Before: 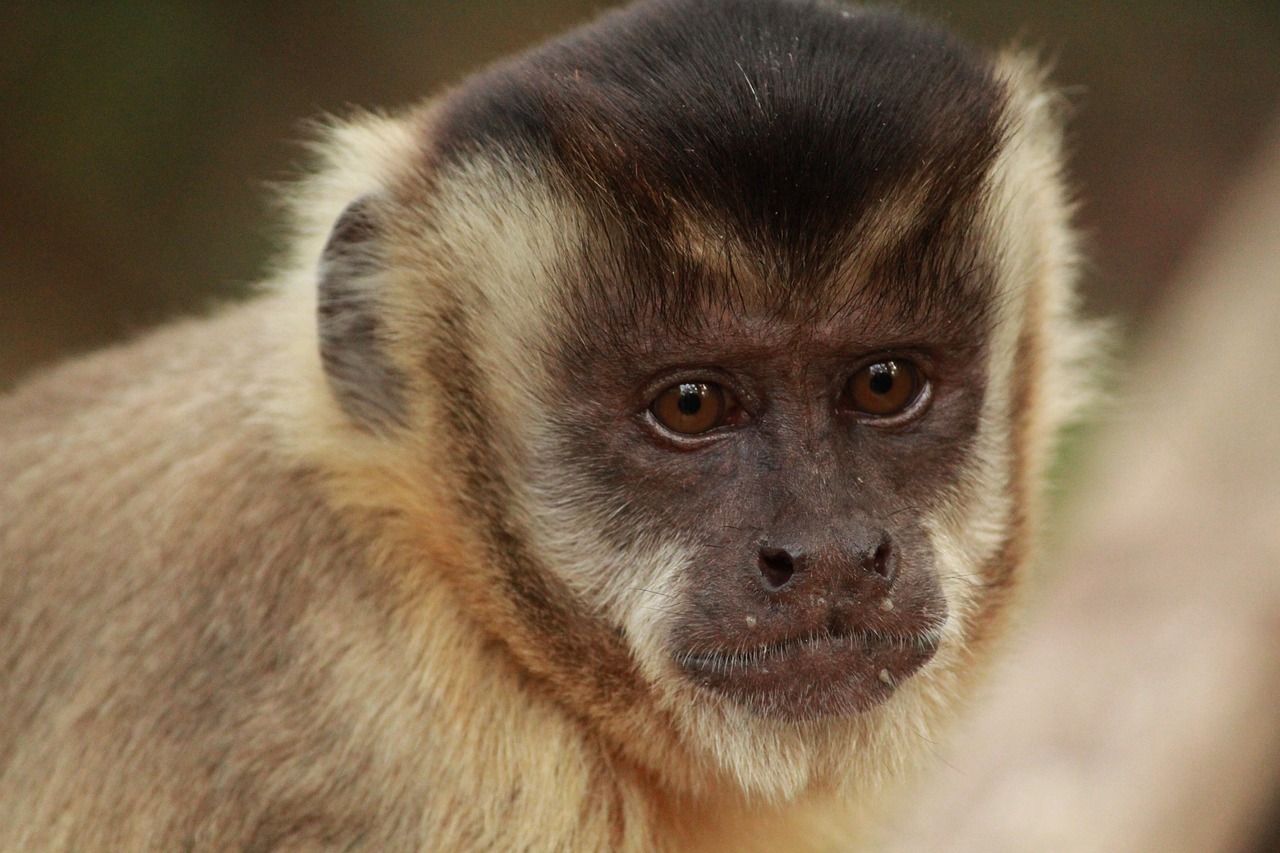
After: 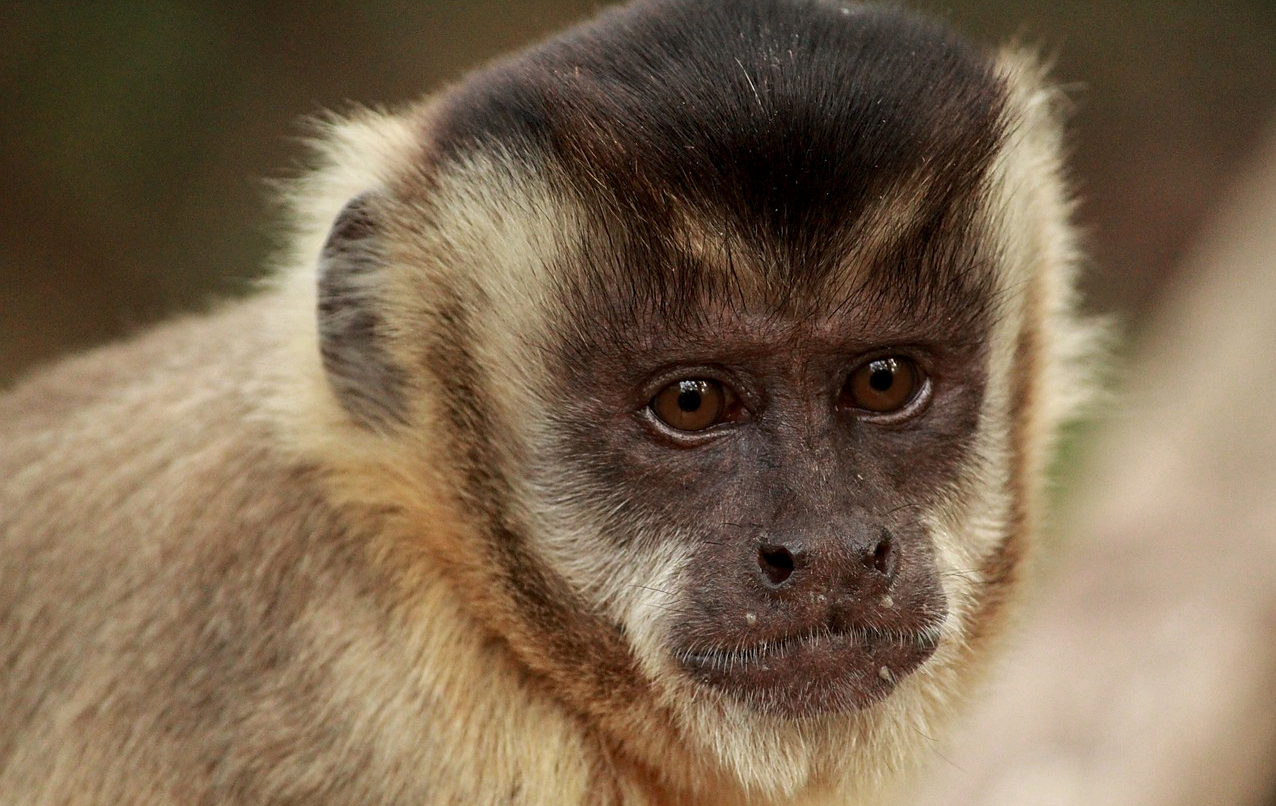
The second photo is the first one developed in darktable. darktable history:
sharpen: radius 1.458, amount 0.398, threshold 1.271
local contrast: on, module defaults
crop: top 0.448%, right 0.264%, bottom 5.045%
